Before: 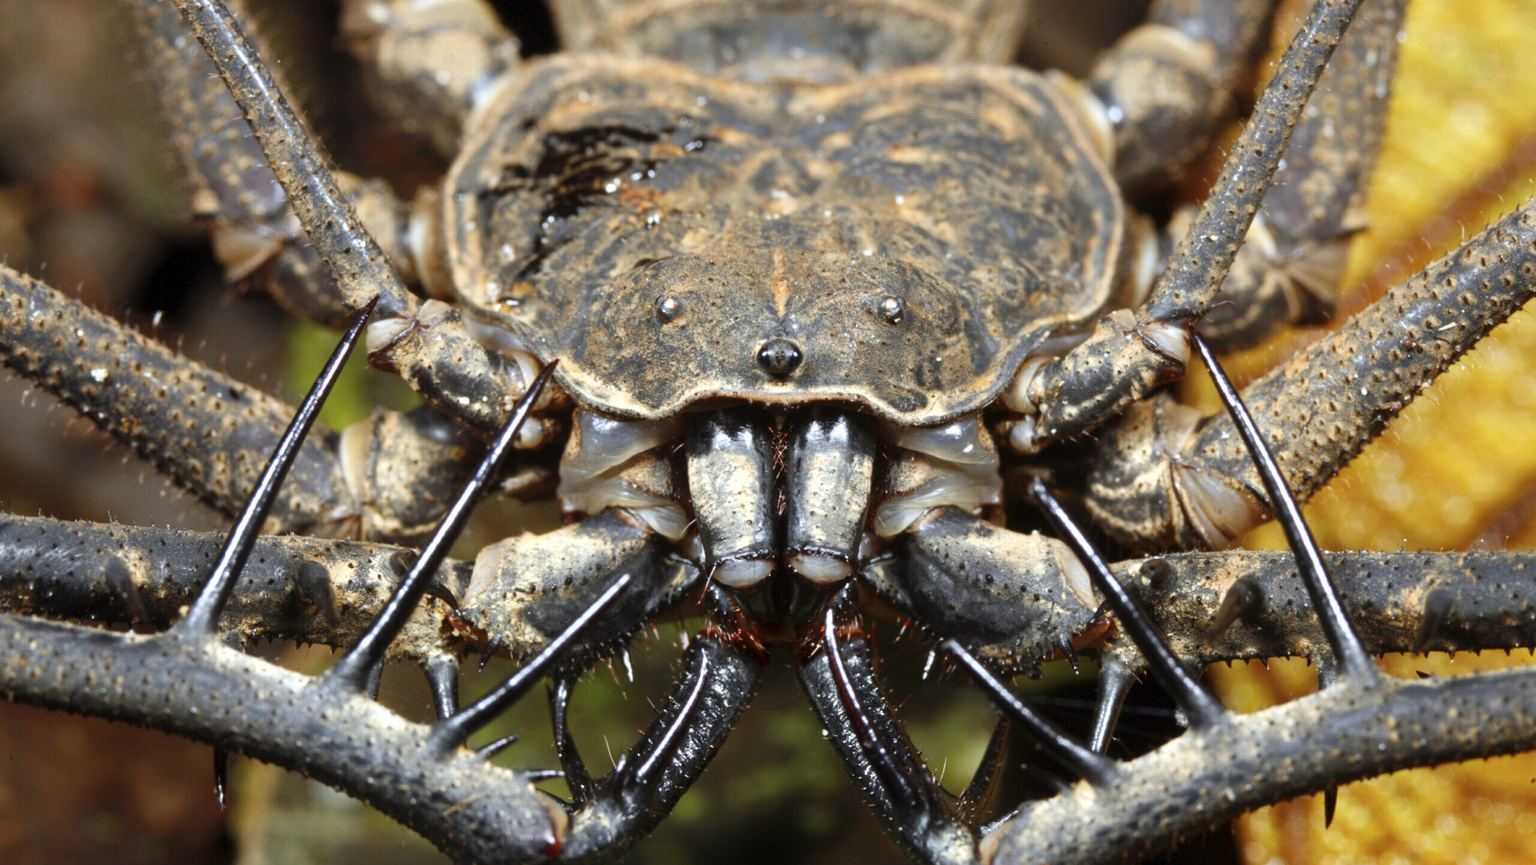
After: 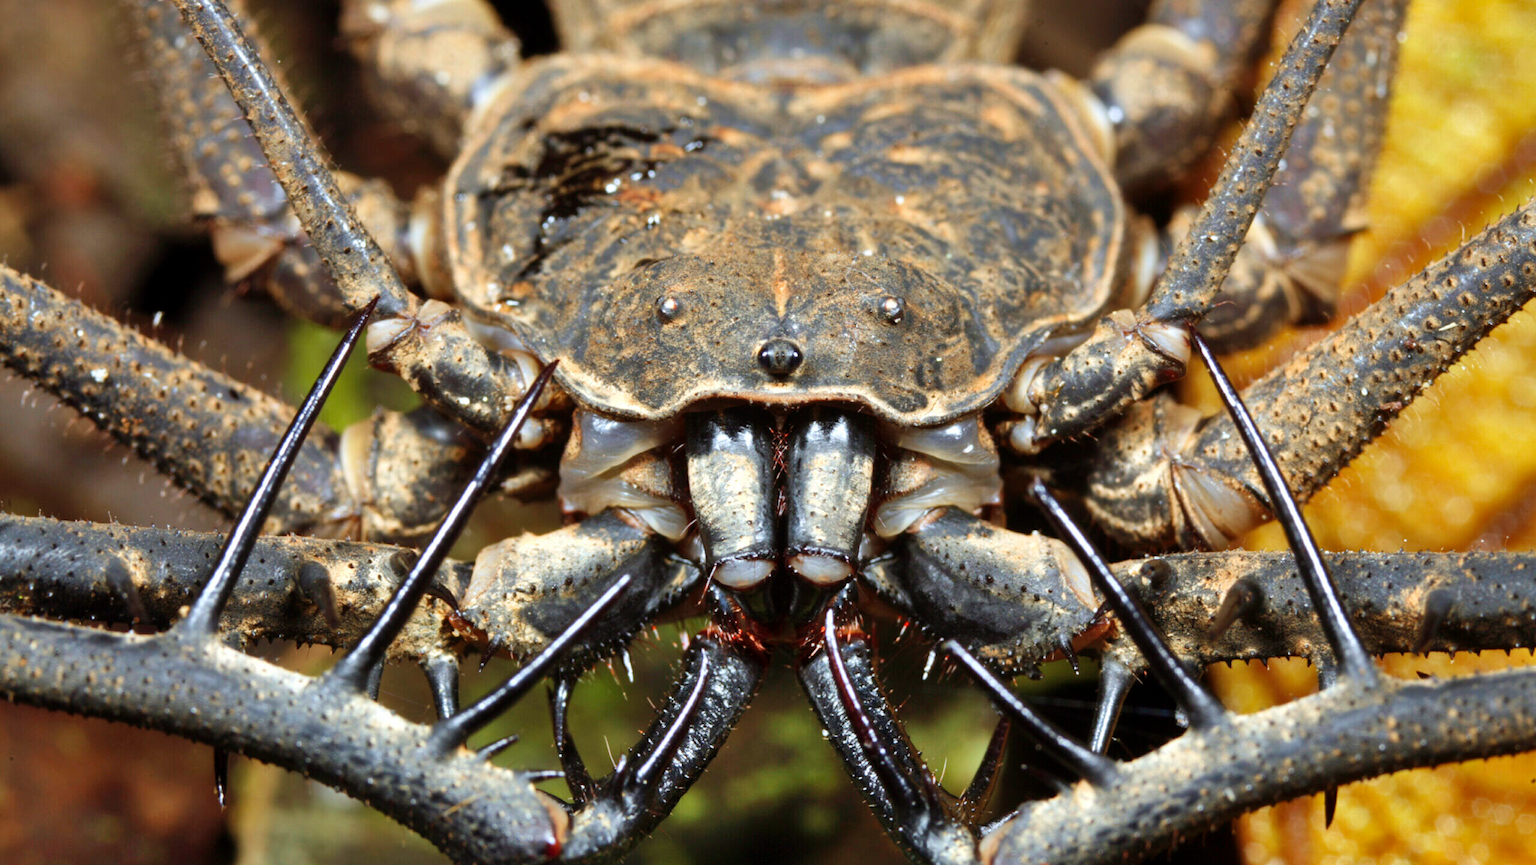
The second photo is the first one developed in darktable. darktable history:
shadows and highlights: soften with gaussian
velvia: on, module defaults
